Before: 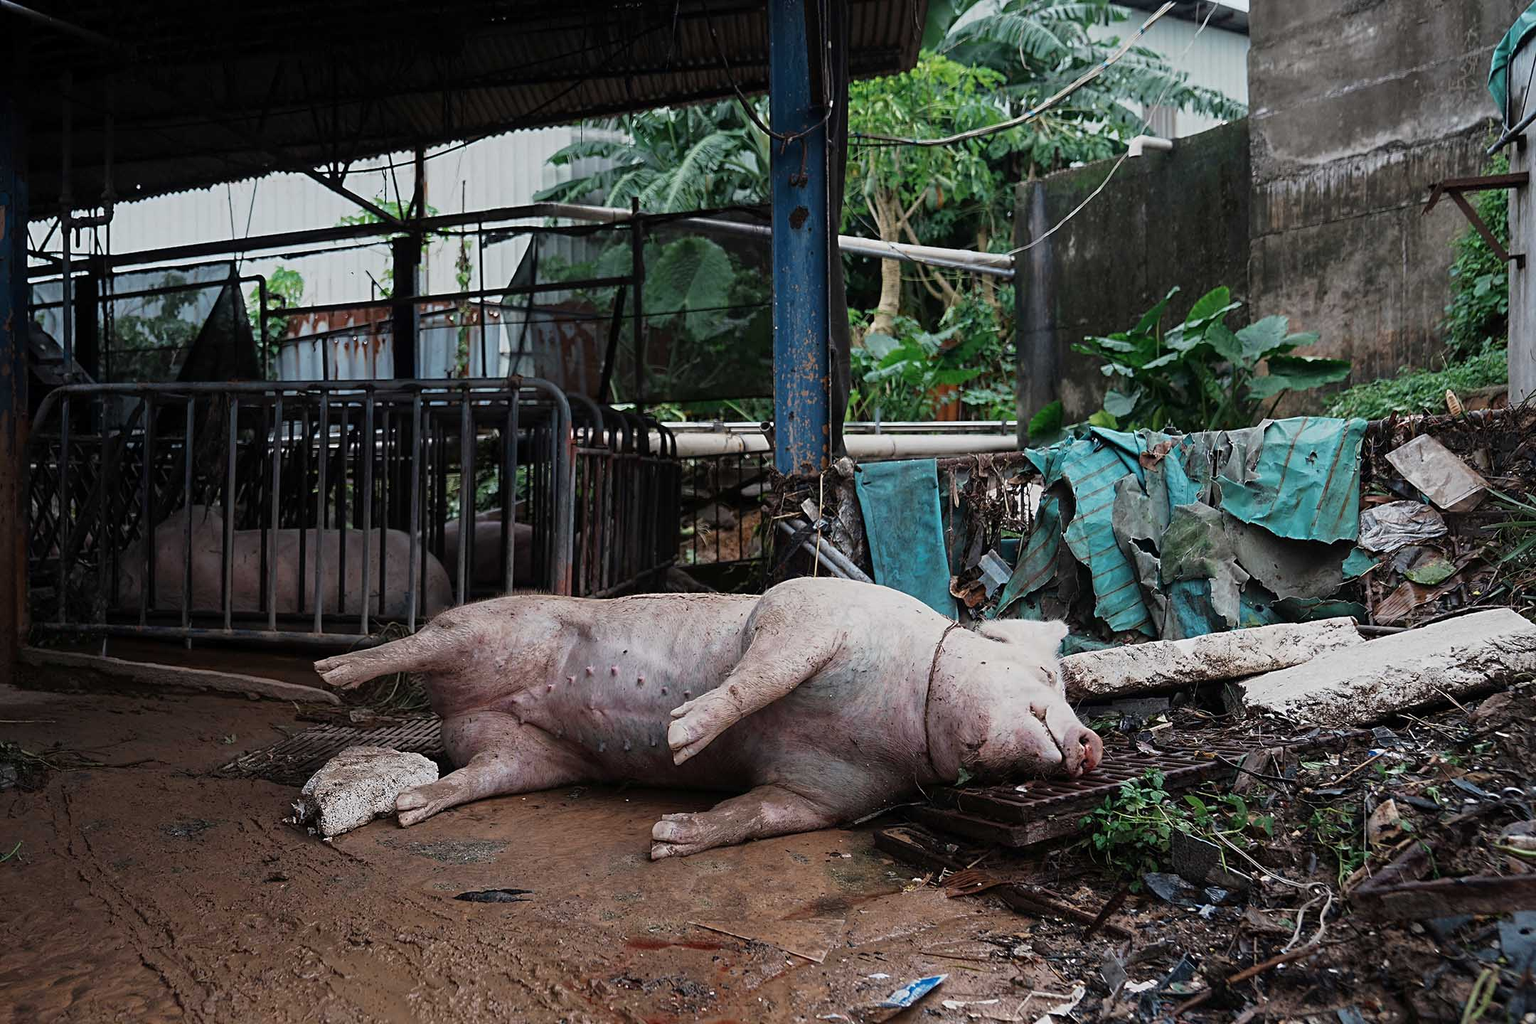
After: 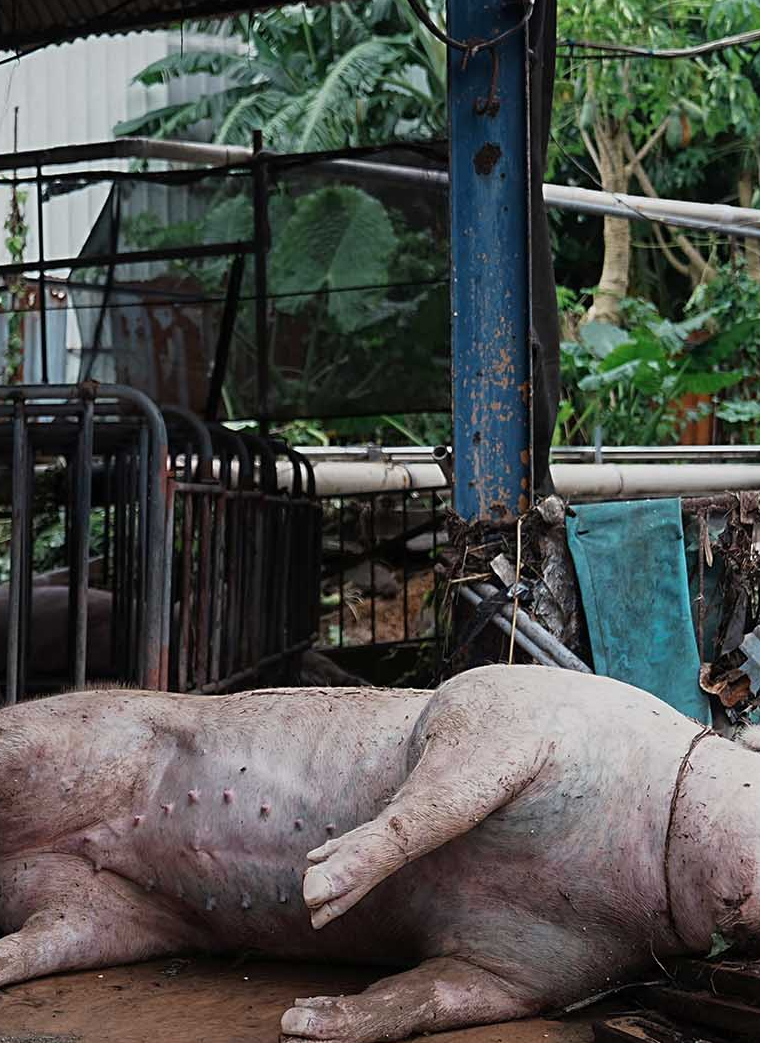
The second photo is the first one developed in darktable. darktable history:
crop and rotate: left 29.476%, top 10.214%, right 35.32%, bottom 17.333%
